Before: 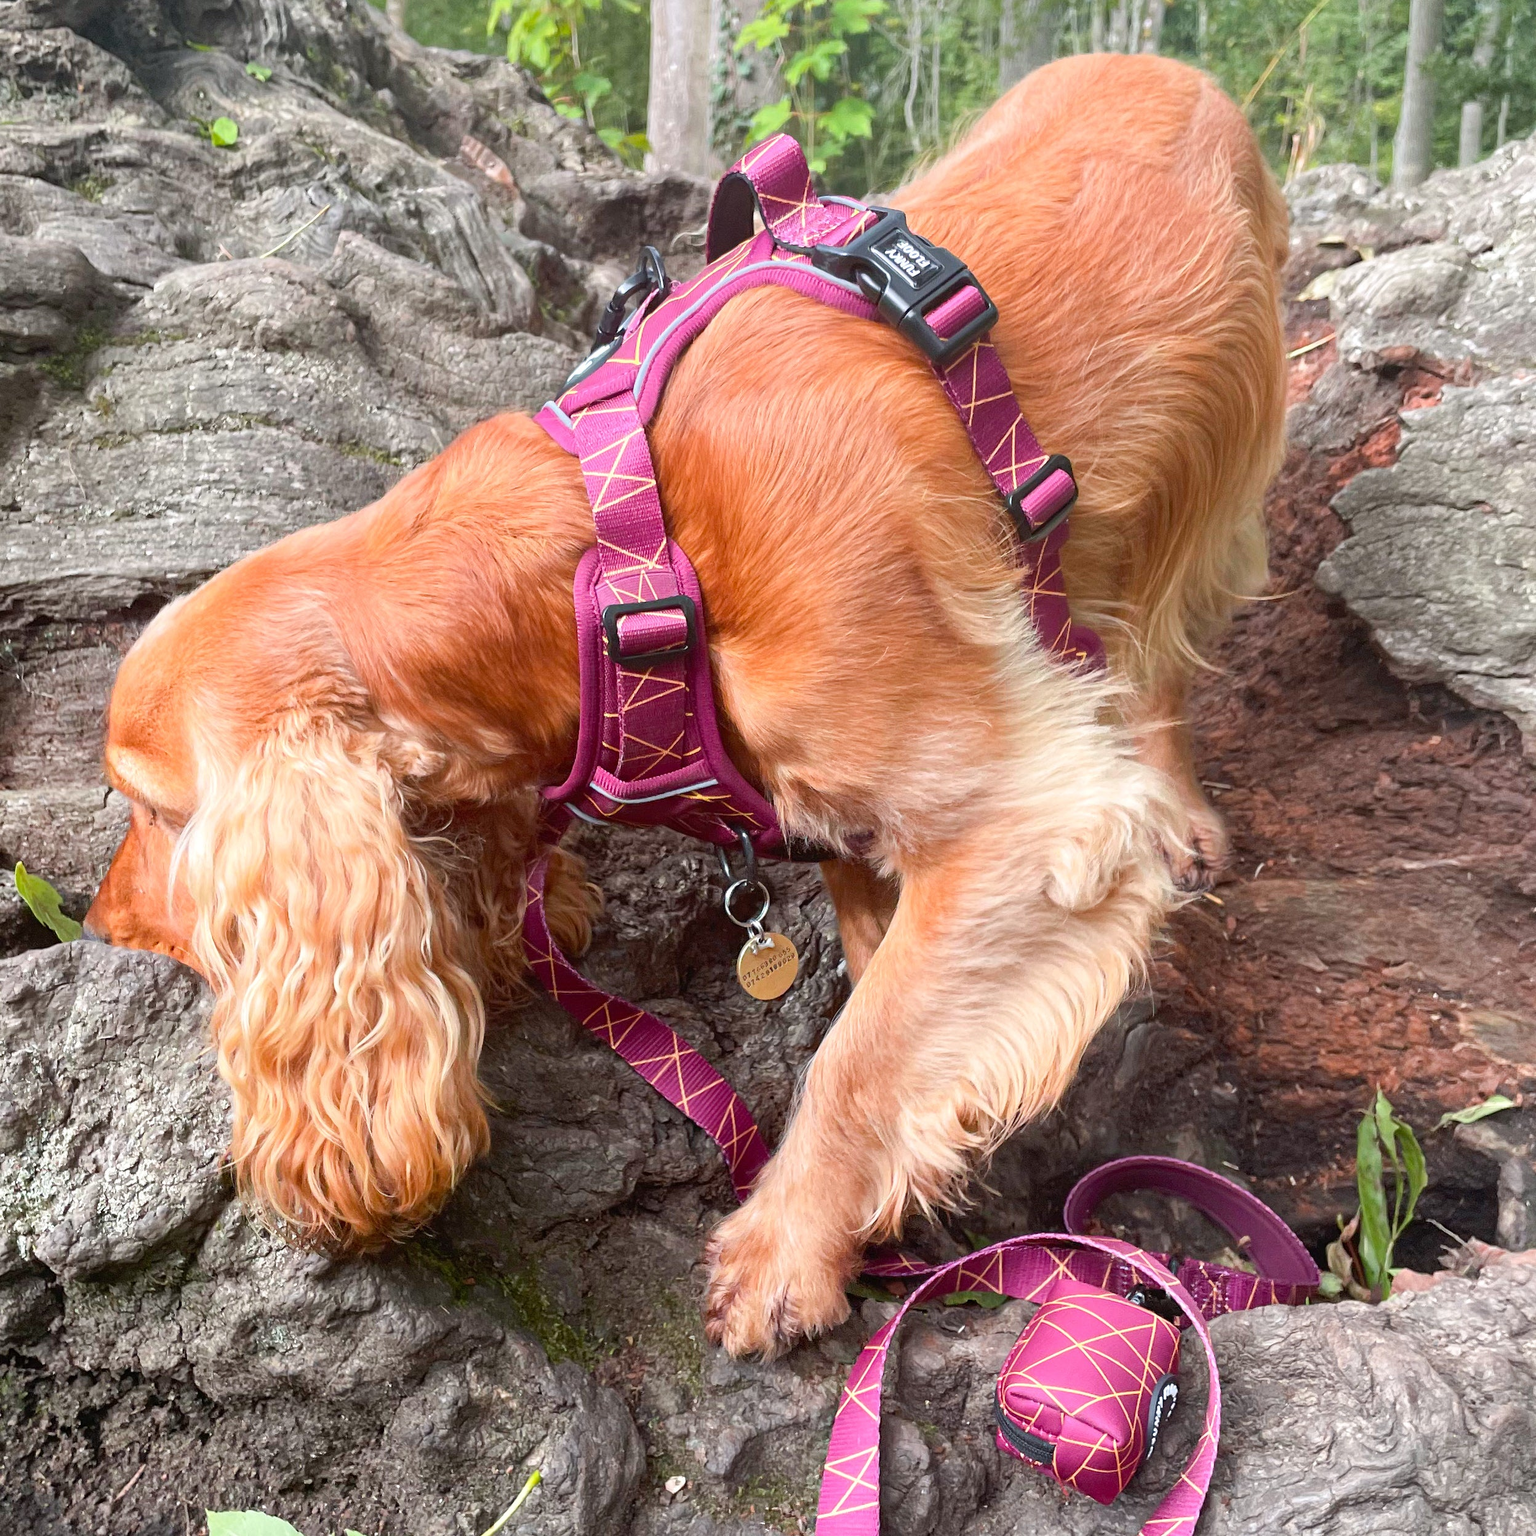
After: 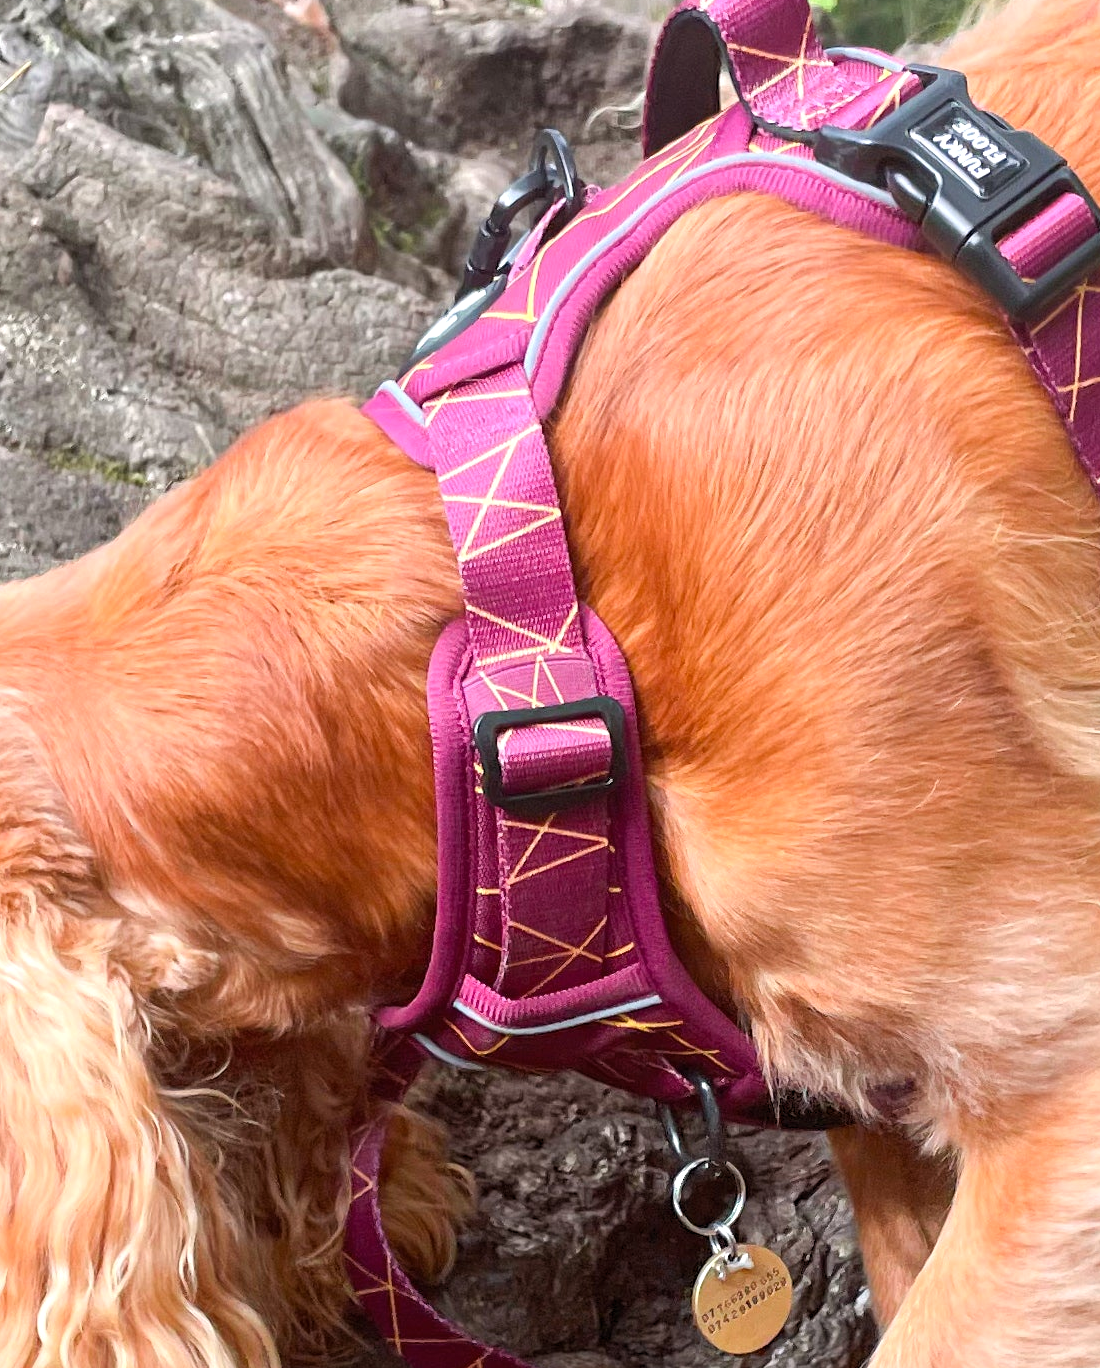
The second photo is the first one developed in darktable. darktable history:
crop: left 20.248%, top 10.86%, right 35.675%, bottom 34.321%
levels: levels [0.016, 0.484, 0.953]
